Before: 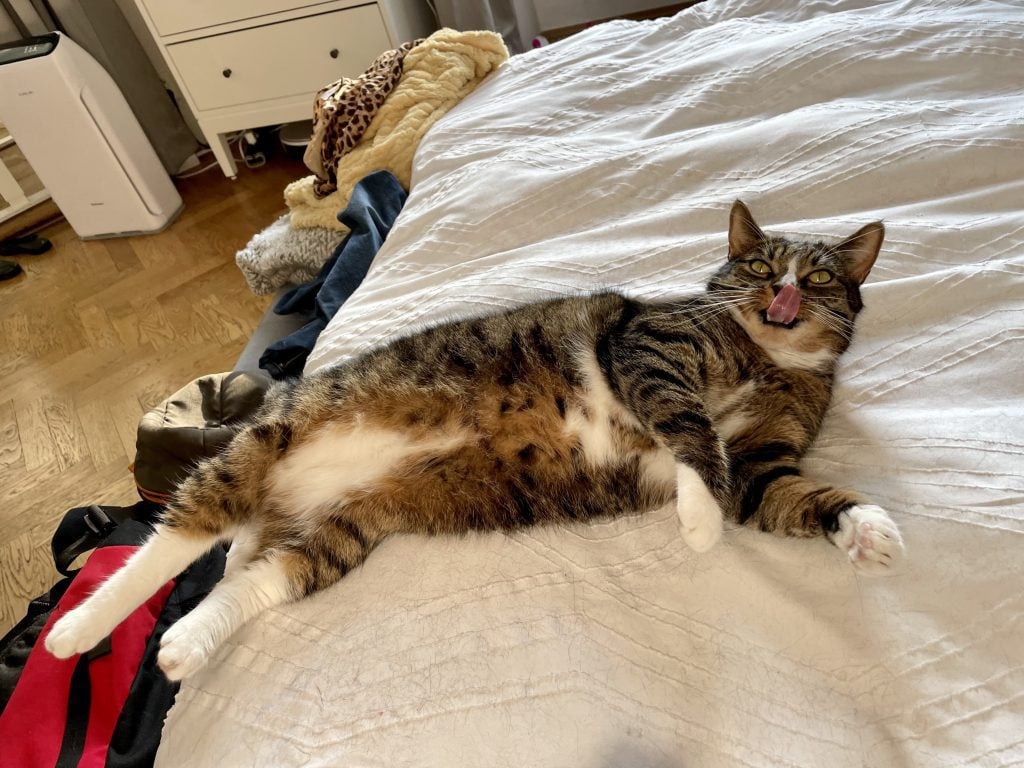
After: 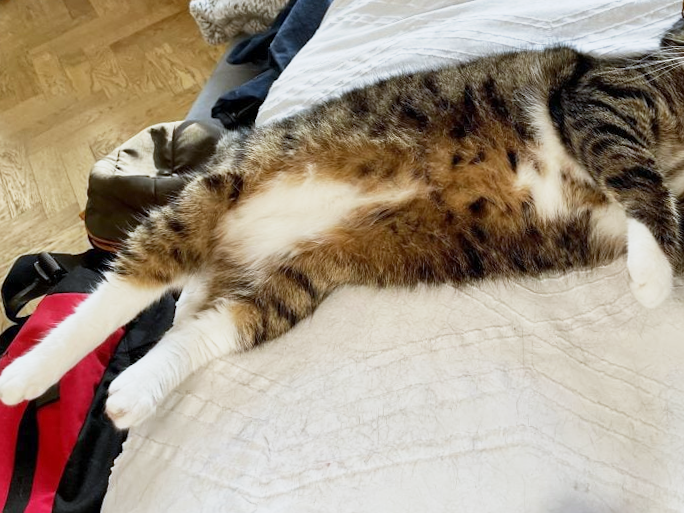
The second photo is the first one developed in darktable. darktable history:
base curve: curves: ch0 [(0, 0) (0.088, 0.125) (0.176, 0.251) (0.354, 0.501) (0.613, 0.749) (1, 0.877)], preserve colors none
white balance: red 0.924, blue 1.095
crop and rotate: angle -0.82°, left 3.85%, top 31.828%, right 27.992%
